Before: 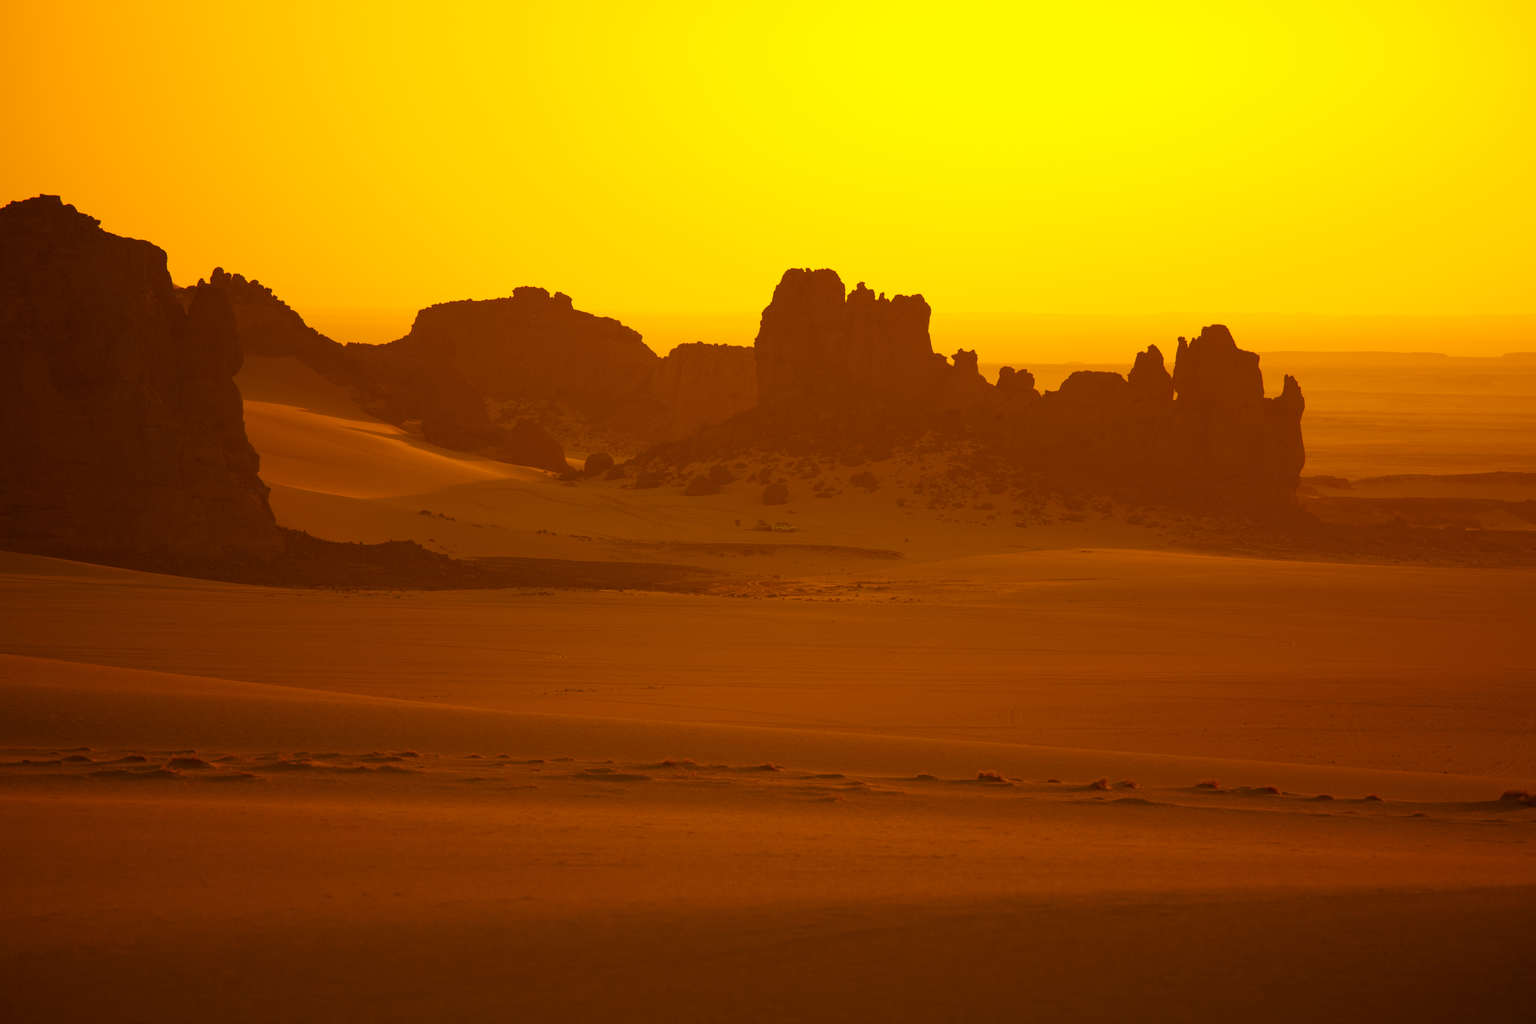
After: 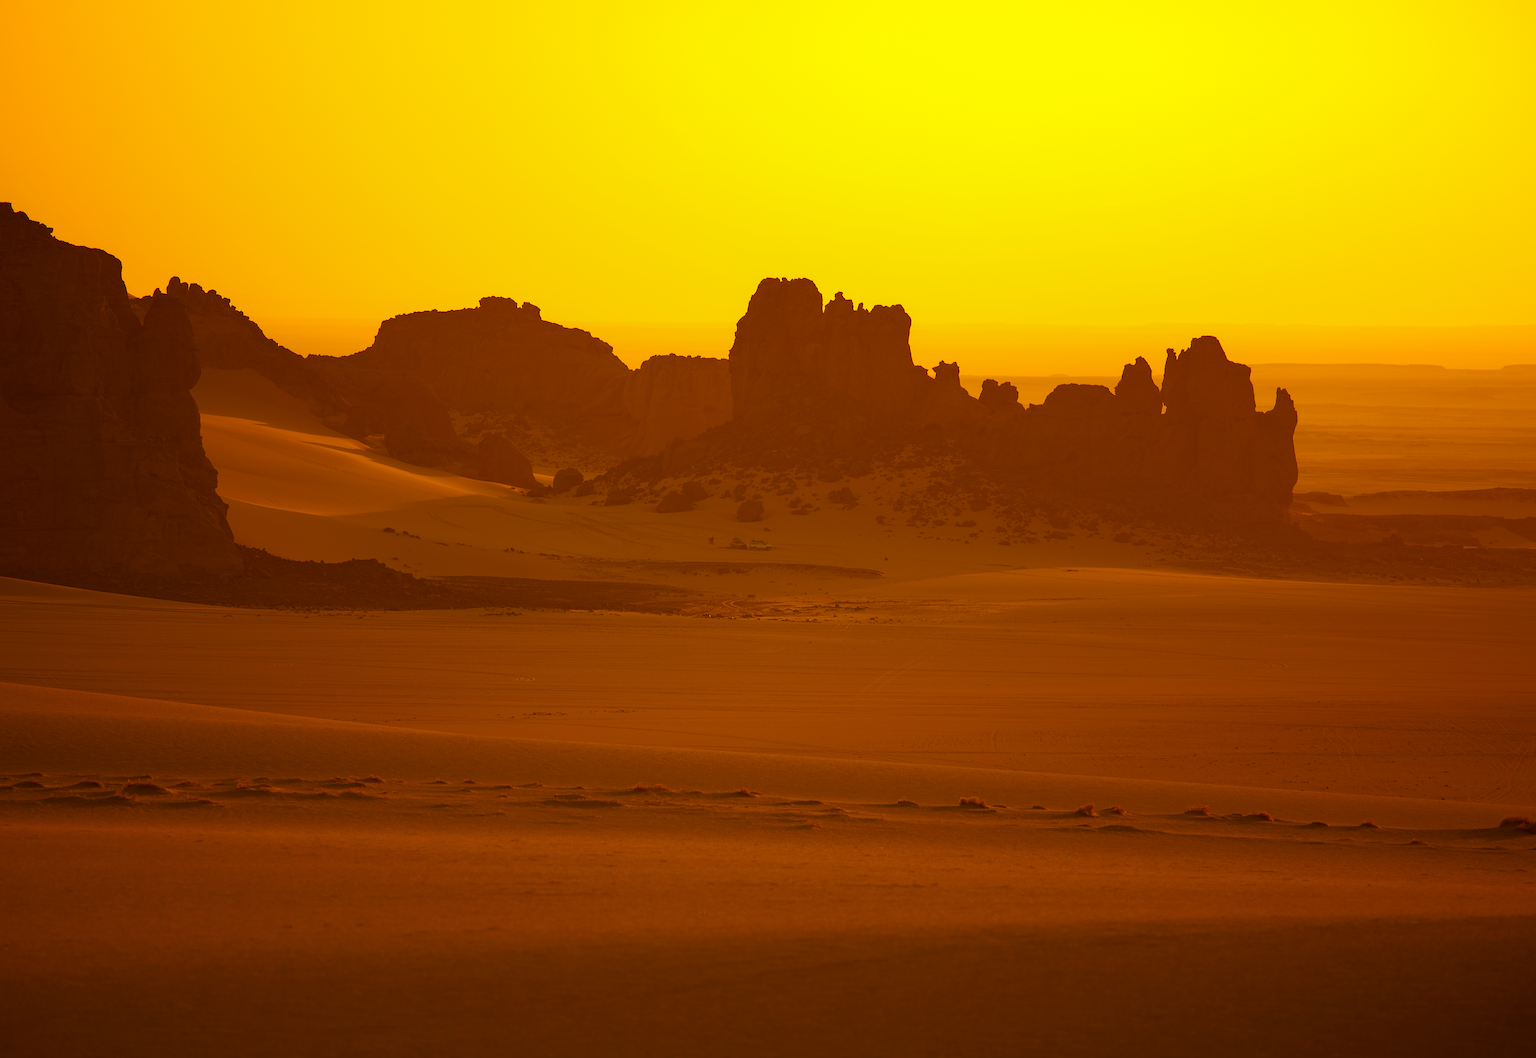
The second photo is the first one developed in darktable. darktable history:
sharpen: on, module defaults
local contrast: highlights 61%, shadows 106%, detail 107%, midtone range 0.529
tone equalizer: on, module defaults
crop and rotate: left 3.238%
